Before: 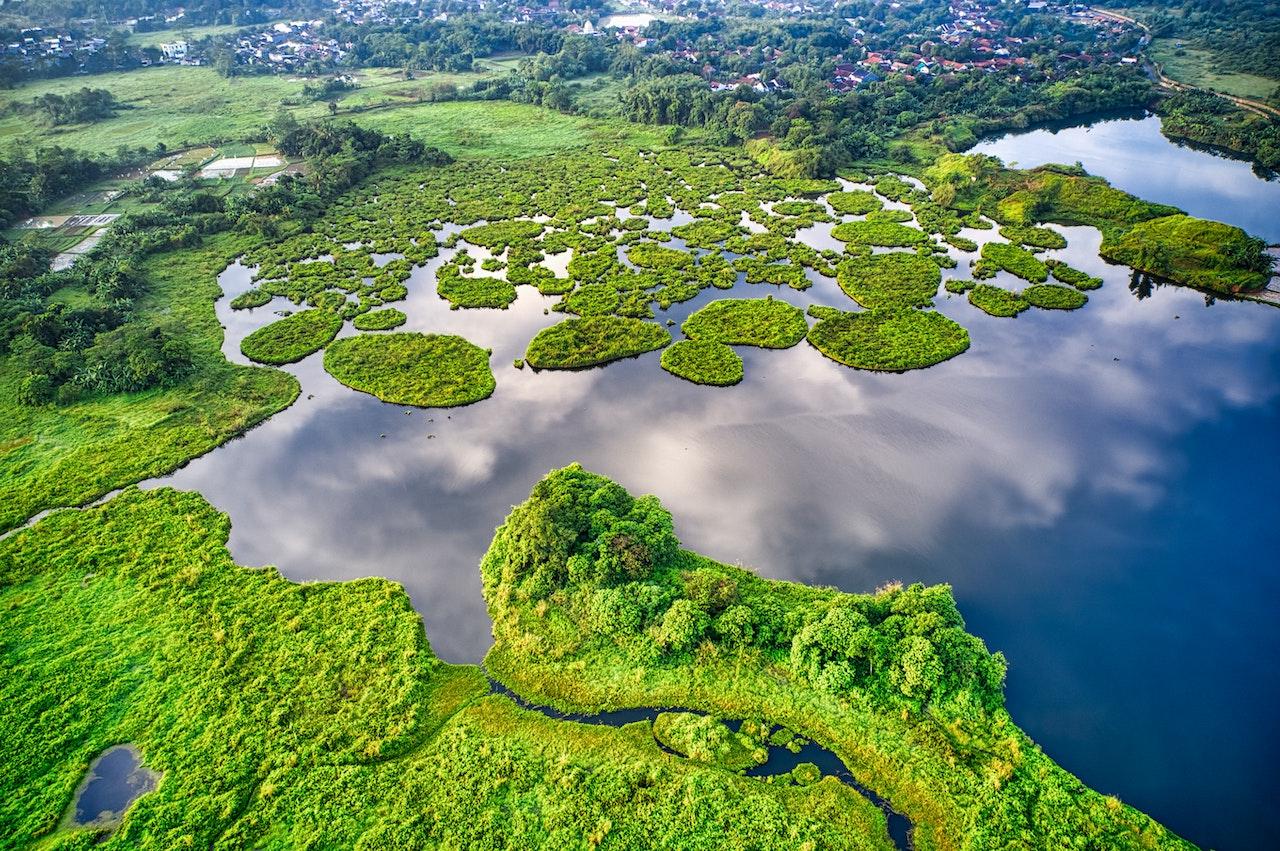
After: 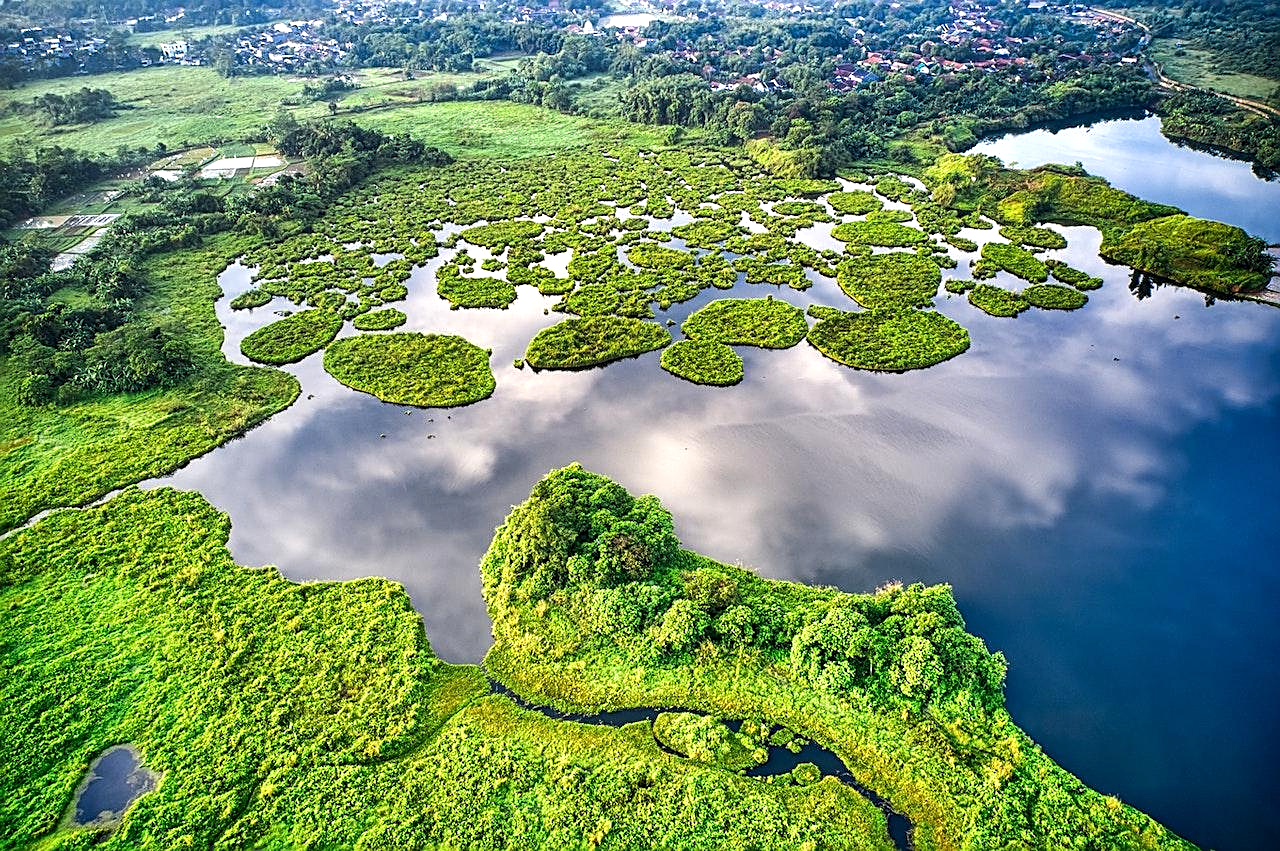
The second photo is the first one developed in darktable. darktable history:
sharpen: on, module defaults
tone equalizer: -8 EV -0.417 EV, -7 EV -0.389 EV, -6 EV -0.333 EV, -5 EV -0.222 EV, -3 EV 0.222 EV, -2 EV 0.333 EV, -1 EV 0.389 EV, +0 EV 0.417 EV, edges refinement/feathering 500, mask exposure compensation -1.57 EV, preserve details no
